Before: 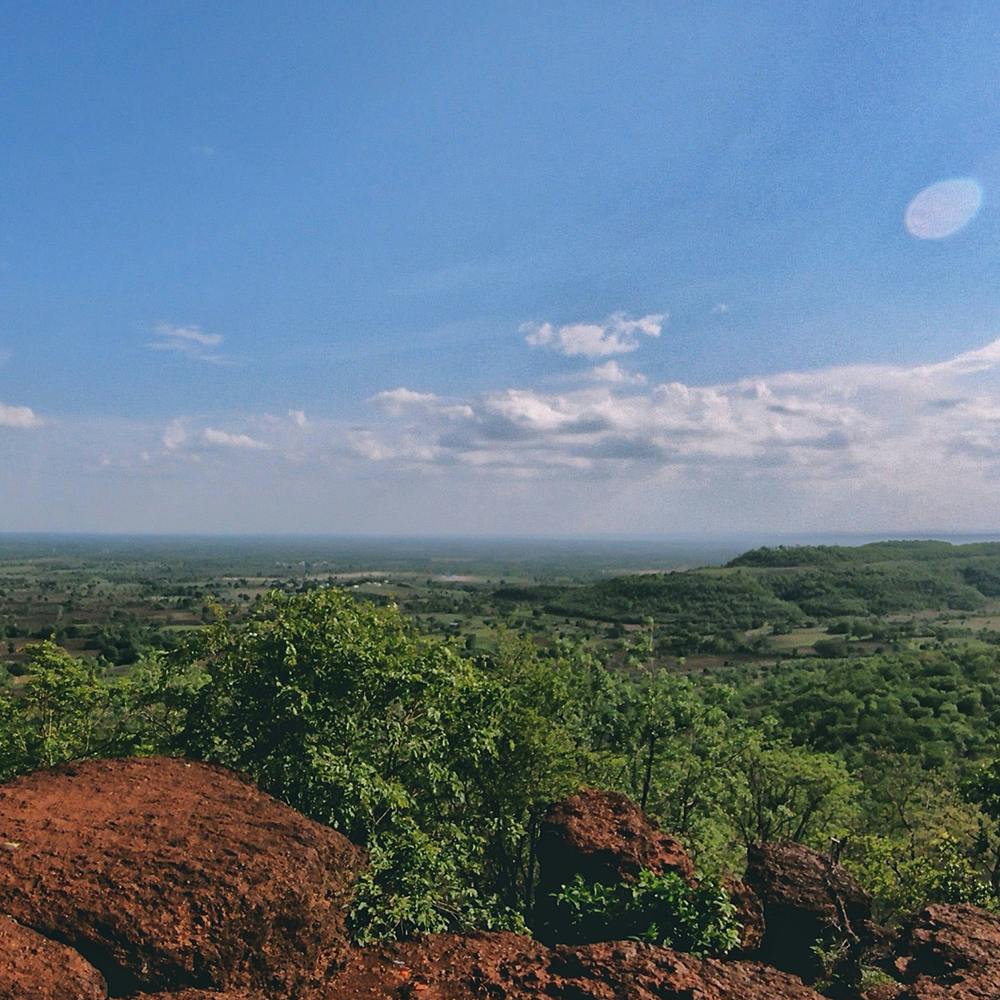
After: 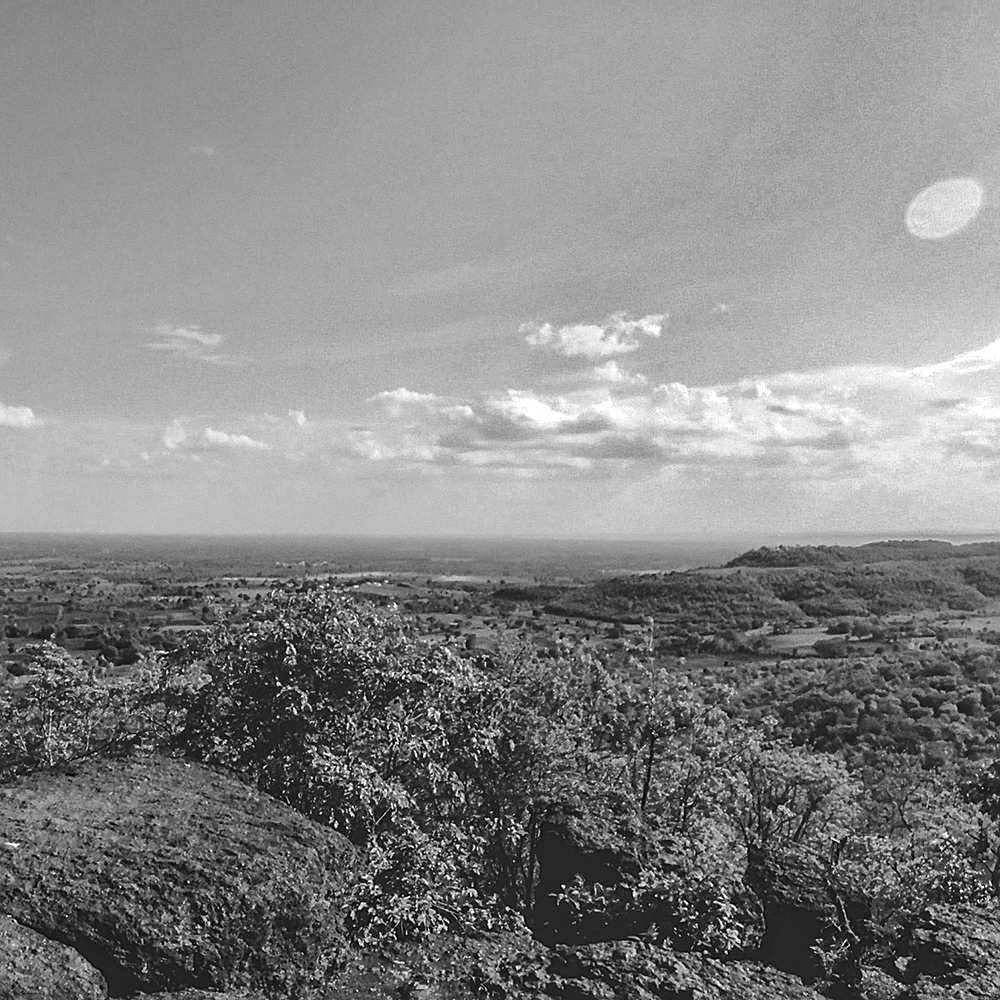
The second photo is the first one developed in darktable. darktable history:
local contrast: on, module defaults
exposure: black level correction -0.002, exposure 0.708 EV, compensate exposure bias true, compensate highlight preservation false
color balance rgb: perceptual saturation grading › global saturation 10%, global vibrance 10%
sharpen: on, module defaults
monochrome: a 73.58, b 64.21
